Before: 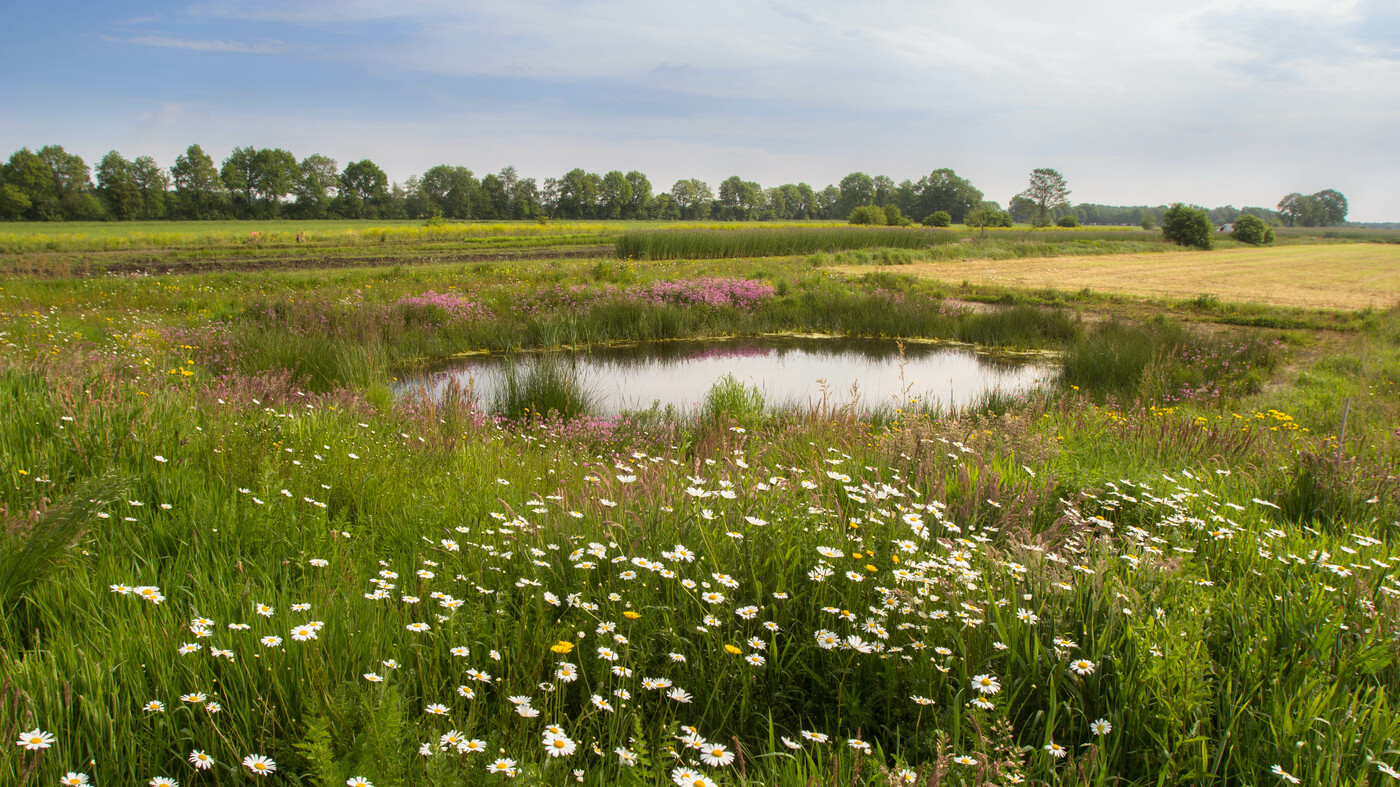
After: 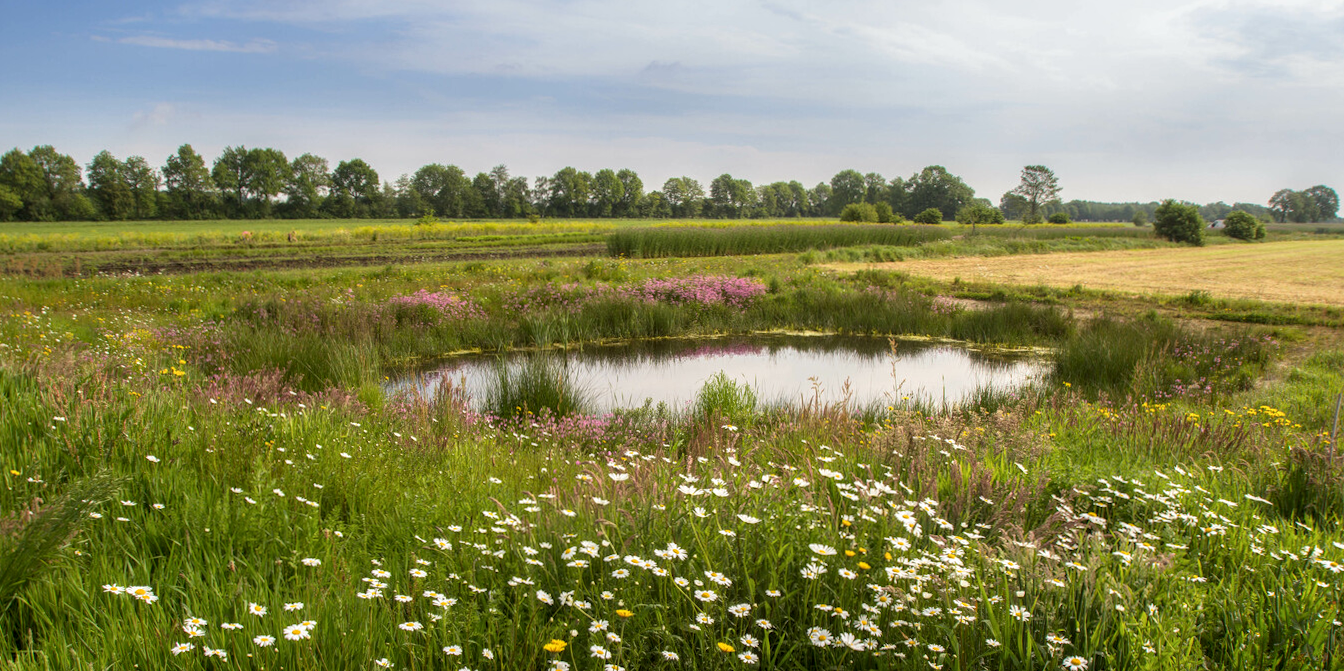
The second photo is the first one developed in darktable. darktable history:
crop and rotate: angle 0.2°, left 0.275%, right 3.127%, bottom 14.18%
local contrast: on, module defaults
